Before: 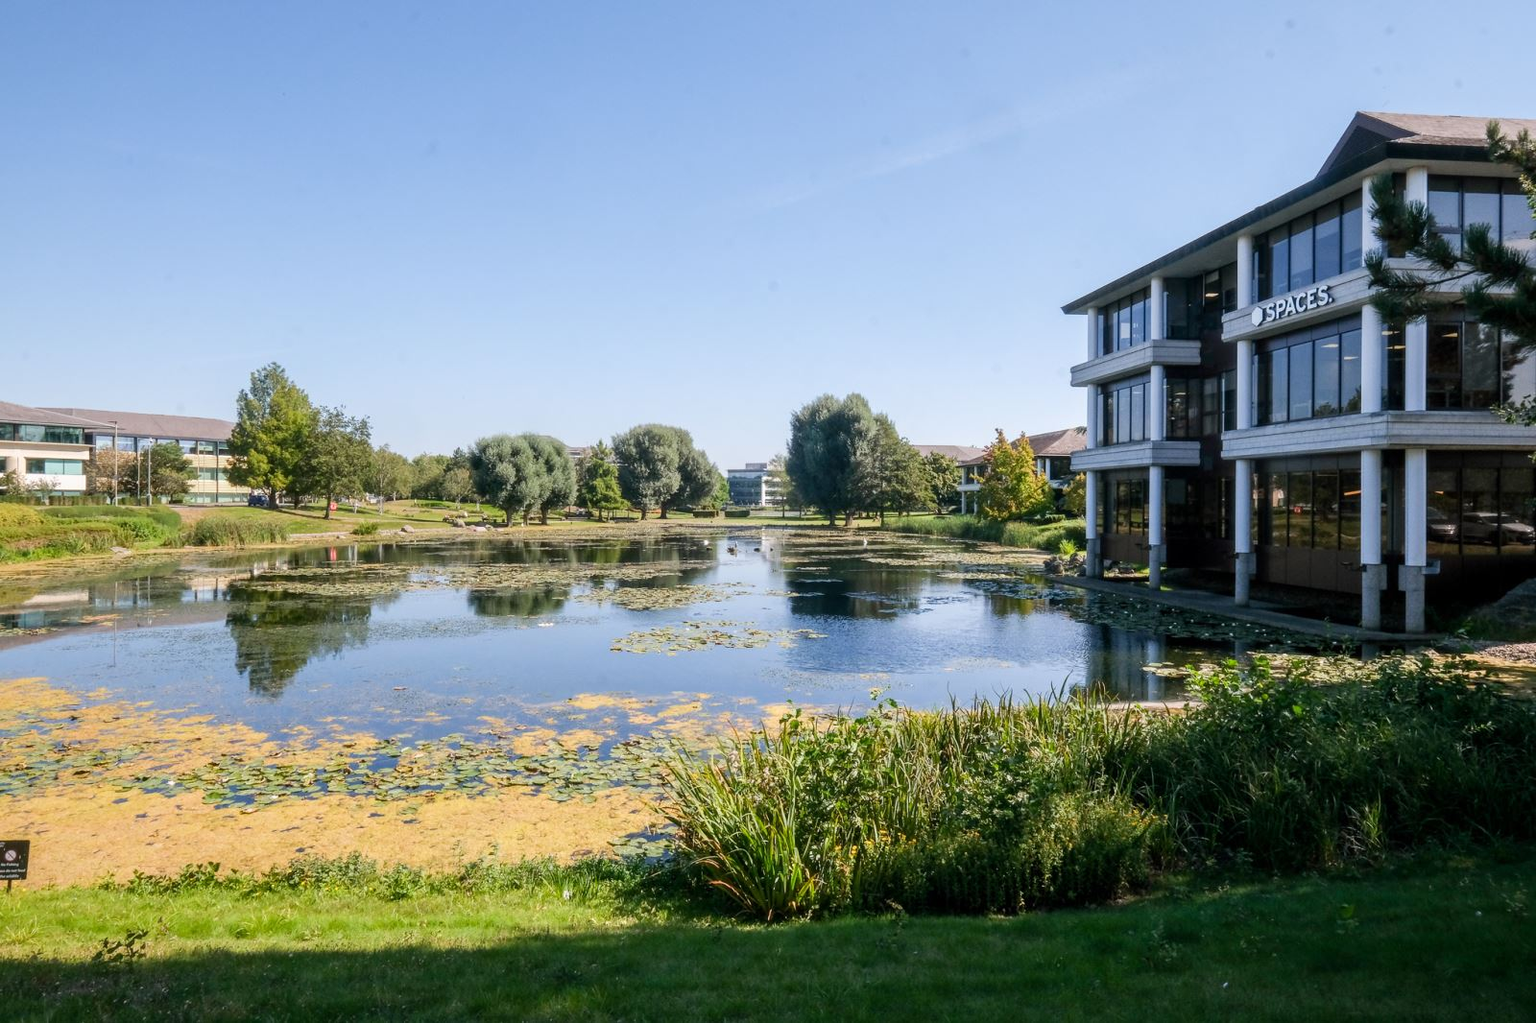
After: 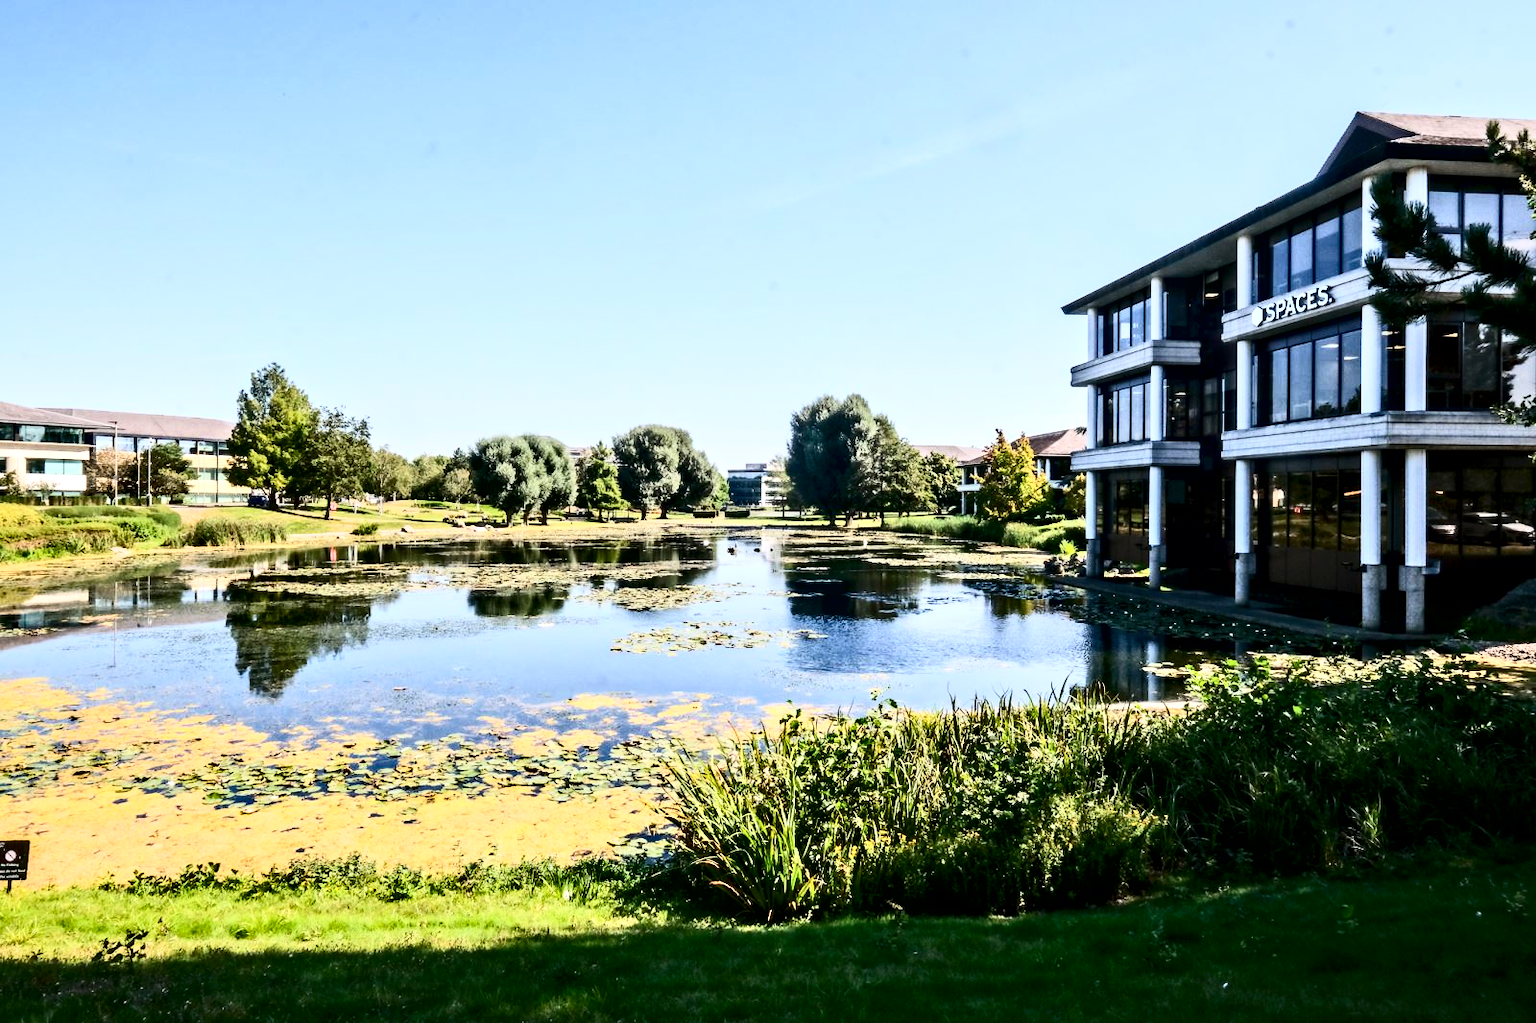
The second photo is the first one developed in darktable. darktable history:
contrast brightness saturation: contrast 0.404, brightness 0.105, saturation 0.211
contrast equalizer: y [[0.511, 0.558, 0.631, 0.632, 0.559, 0.512], [0.5 ×6], [0.507, 0.559, 0.627, 0.644, 0.647, 0.647], [0 ×6], [0 ×6]]
